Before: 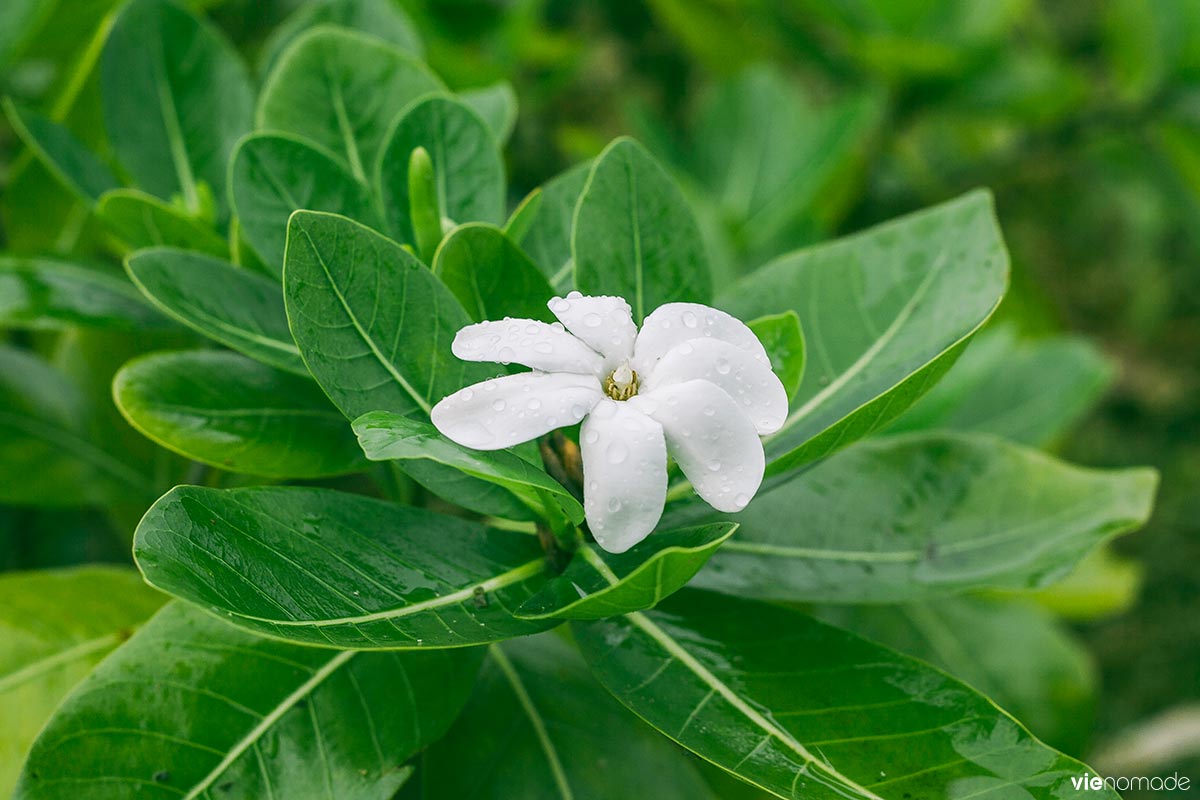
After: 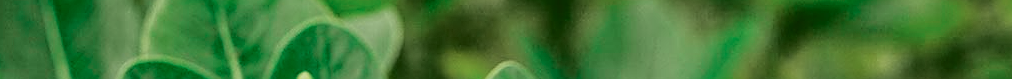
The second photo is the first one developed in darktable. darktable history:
sharpen: on, module defaults
crop and rotate: left 9.644%, top 9.491%, right 6.021%, bottom 80.509%
tone curve: curves: ch0 [(0, 0.032) (0.078, 0.052) (0.236, 0.168) (0.43, 0.472) (0.508, 0.566) (0.66, 0.754) (0.79, 0.883) (0.994, 0.974)]; ch1 [(0, 0) (0.161, 0.092) (0.35, 0.33) (0.379, 0.401) (0.456, 0.456) (0.508, 0.501) (0.547, 0.531) (0.573, 0.563) (0.625, 0.602) (0.718, 0.734) (1, 1)]; ch2 [(0, 0) (0.369, 0.427) (0.44, 0.434) (0.502, 0.501) (0.54, 0.537) (0.586, 0.59) (0.621, 0.604) (1, 1)], color space Lab, independent channels, preserve colors none
tone equalizer: -8 EV 0.25 EV, -7 EV 0.417 EV, -6 EV 0.417 EV, -5 EV 0.25 EV, -3 EV -0.25 EV, -2 EV -0.417 EV, -1 EV -0.417 EV, +0 EV -0.25 EV, edges refinement/feathering 500, mask exposure compensation -1.57 EV, preserve details guided filter
